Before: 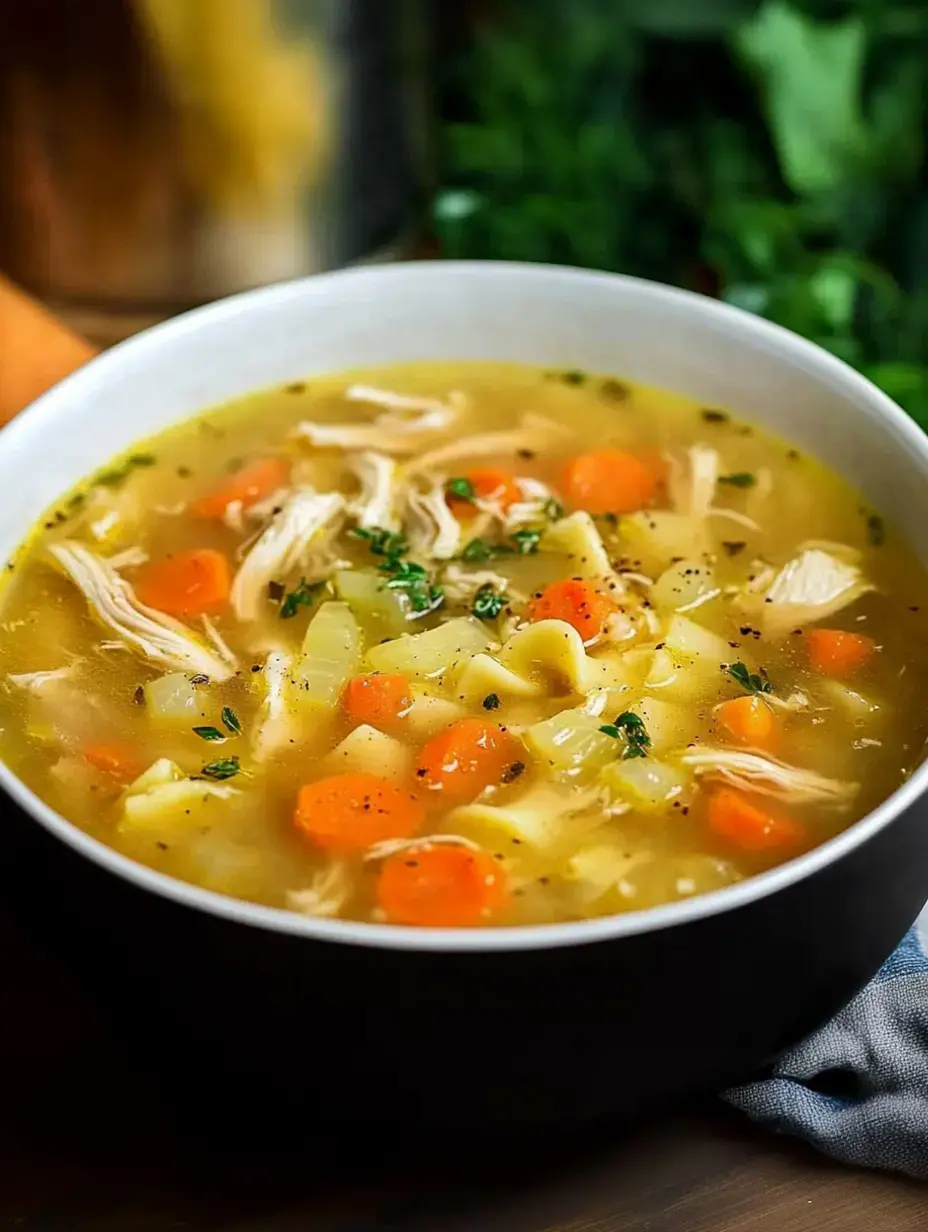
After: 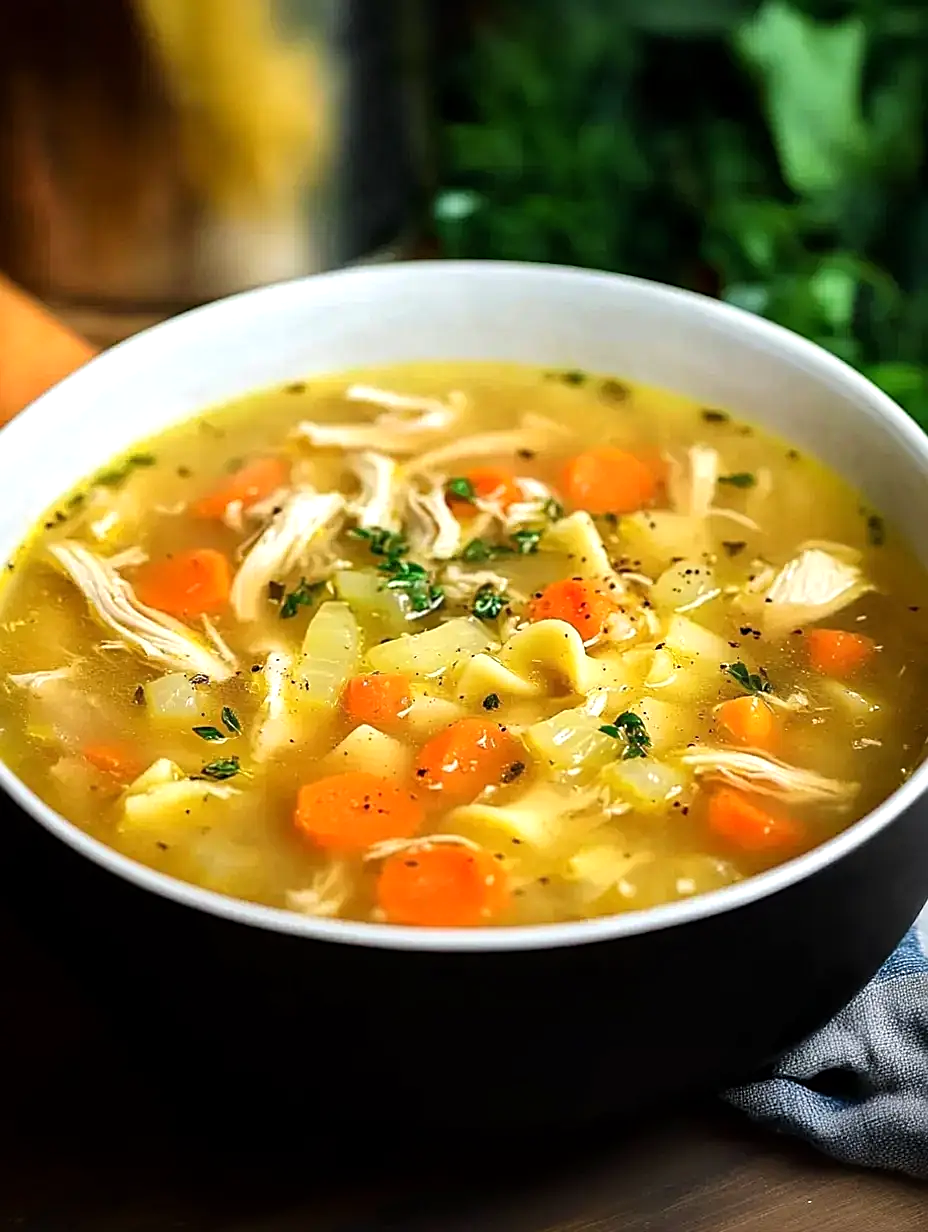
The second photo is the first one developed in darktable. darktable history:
sharpen: on, module defaults
tone equalizer: -8 EV -0.442 EV, -7 EV -0.372 EV, -6 EV -0.349 EV, -5 EV -0.204 EV, -3 EV 0.249 EV, -2 EV 0.343 EV, -1 EV 0.364 EV, +0 EV 0.388 EV
